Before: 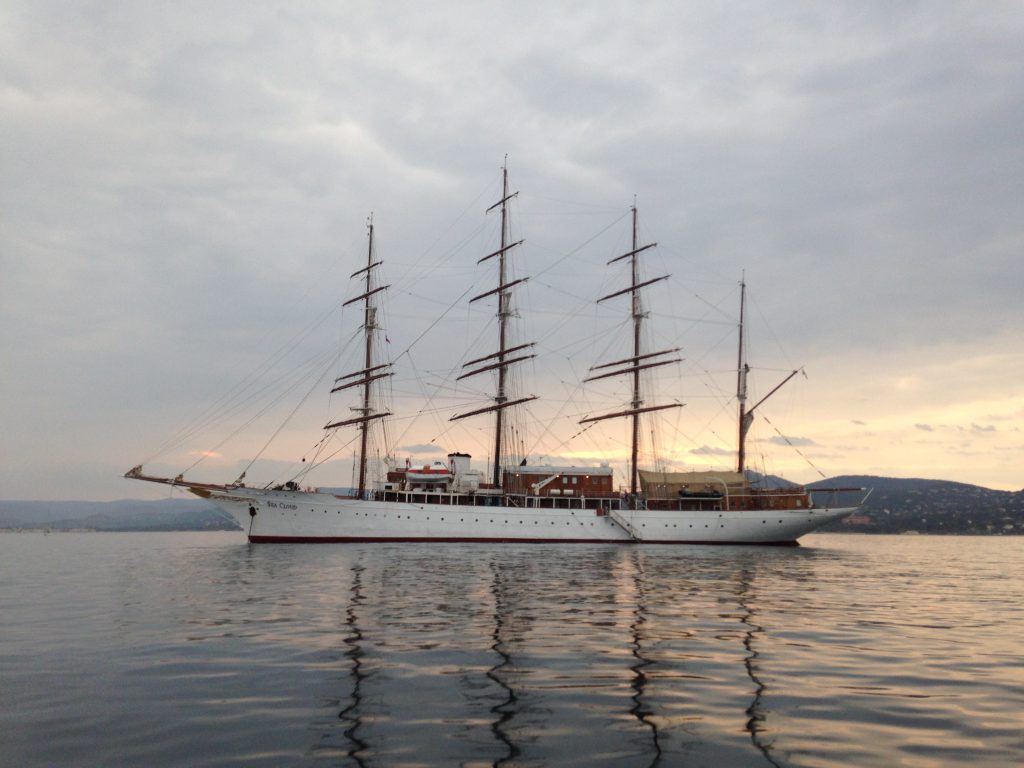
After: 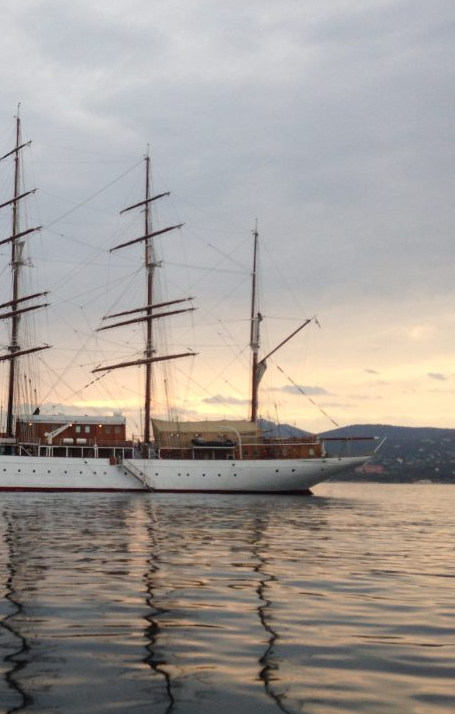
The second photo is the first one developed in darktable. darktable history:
crop: left 47.628%, top 6.643%, right 7.874%
bloom: size 9%, threshold 100%, strength 7%
